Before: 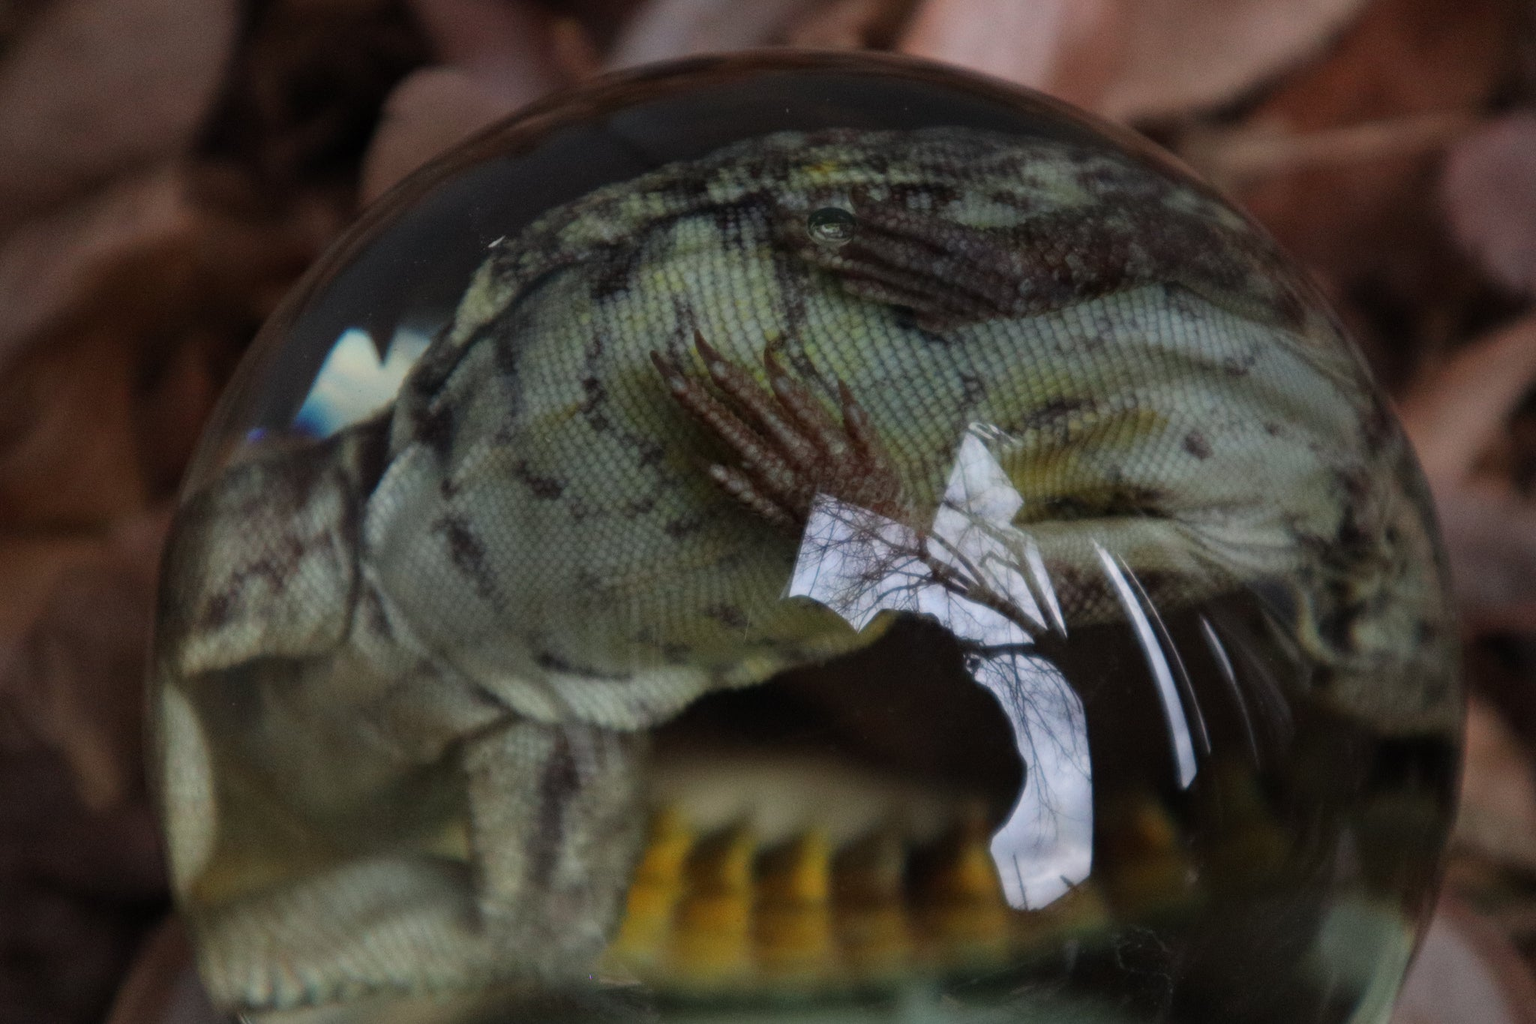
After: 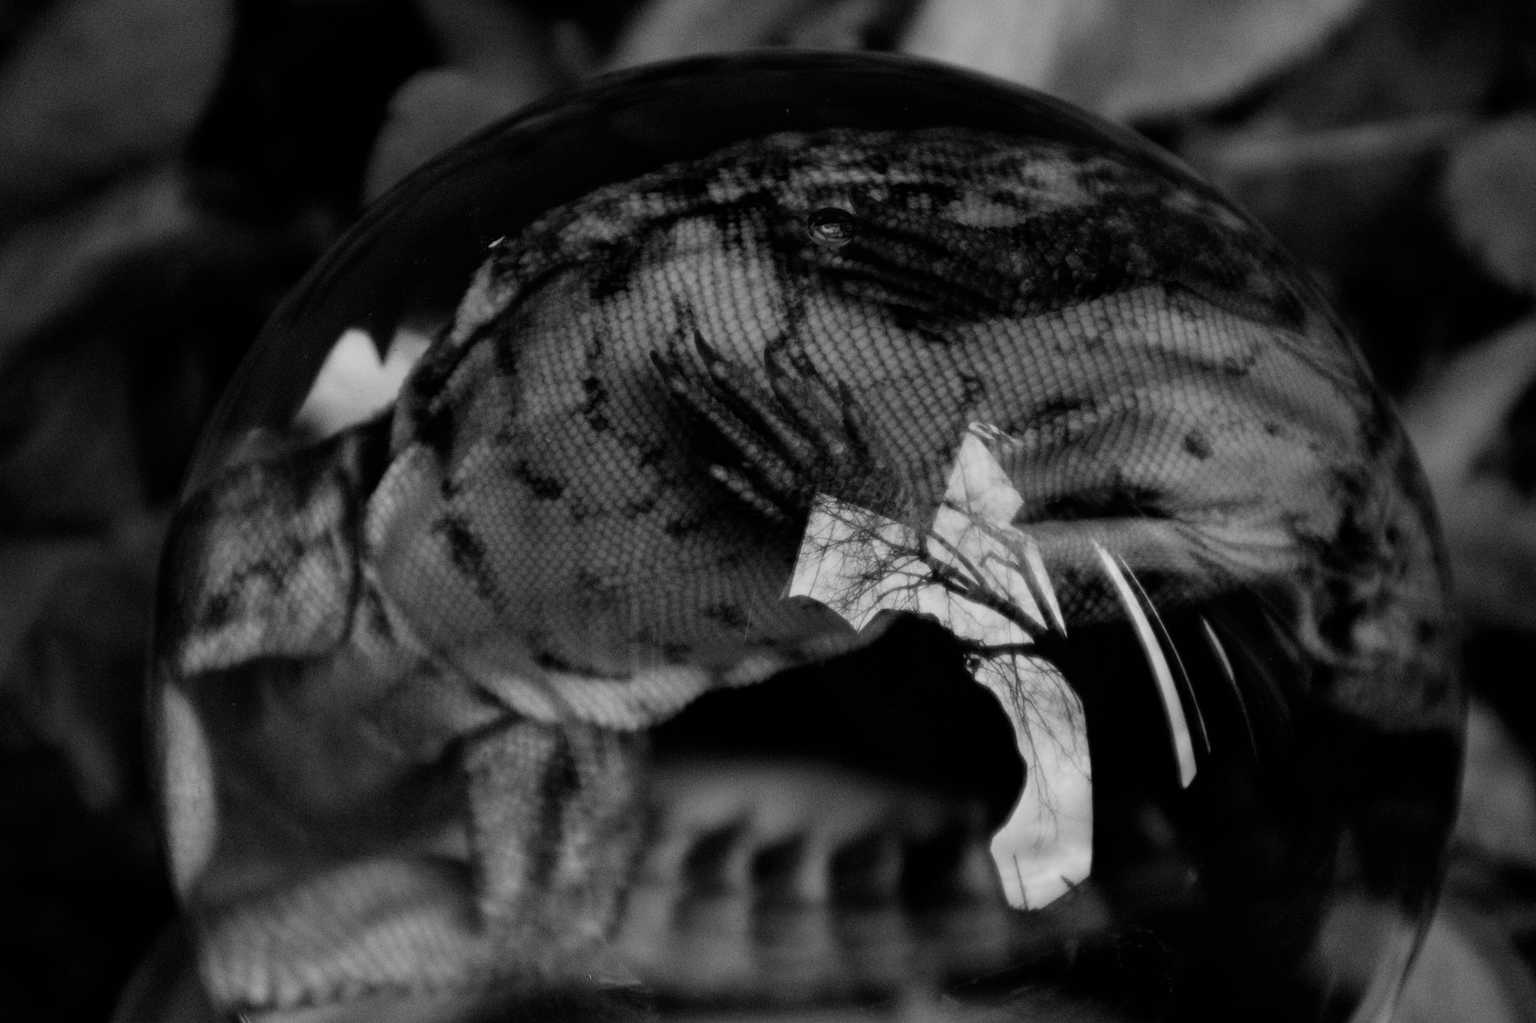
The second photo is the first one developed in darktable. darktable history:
filmic rgb: black relative exposure -16 EV, white relative exposure 6.28 EV, hardness 5.09, contrast 1.349
color zones: curves: ch1 [(0, -0.394) (0.143, -0.394) (0.286, -0.394) (0.429, -0.392) (0.571, -0.391) (0.714, -0.391) (0.857, -0.391) (1, -0.394)]
